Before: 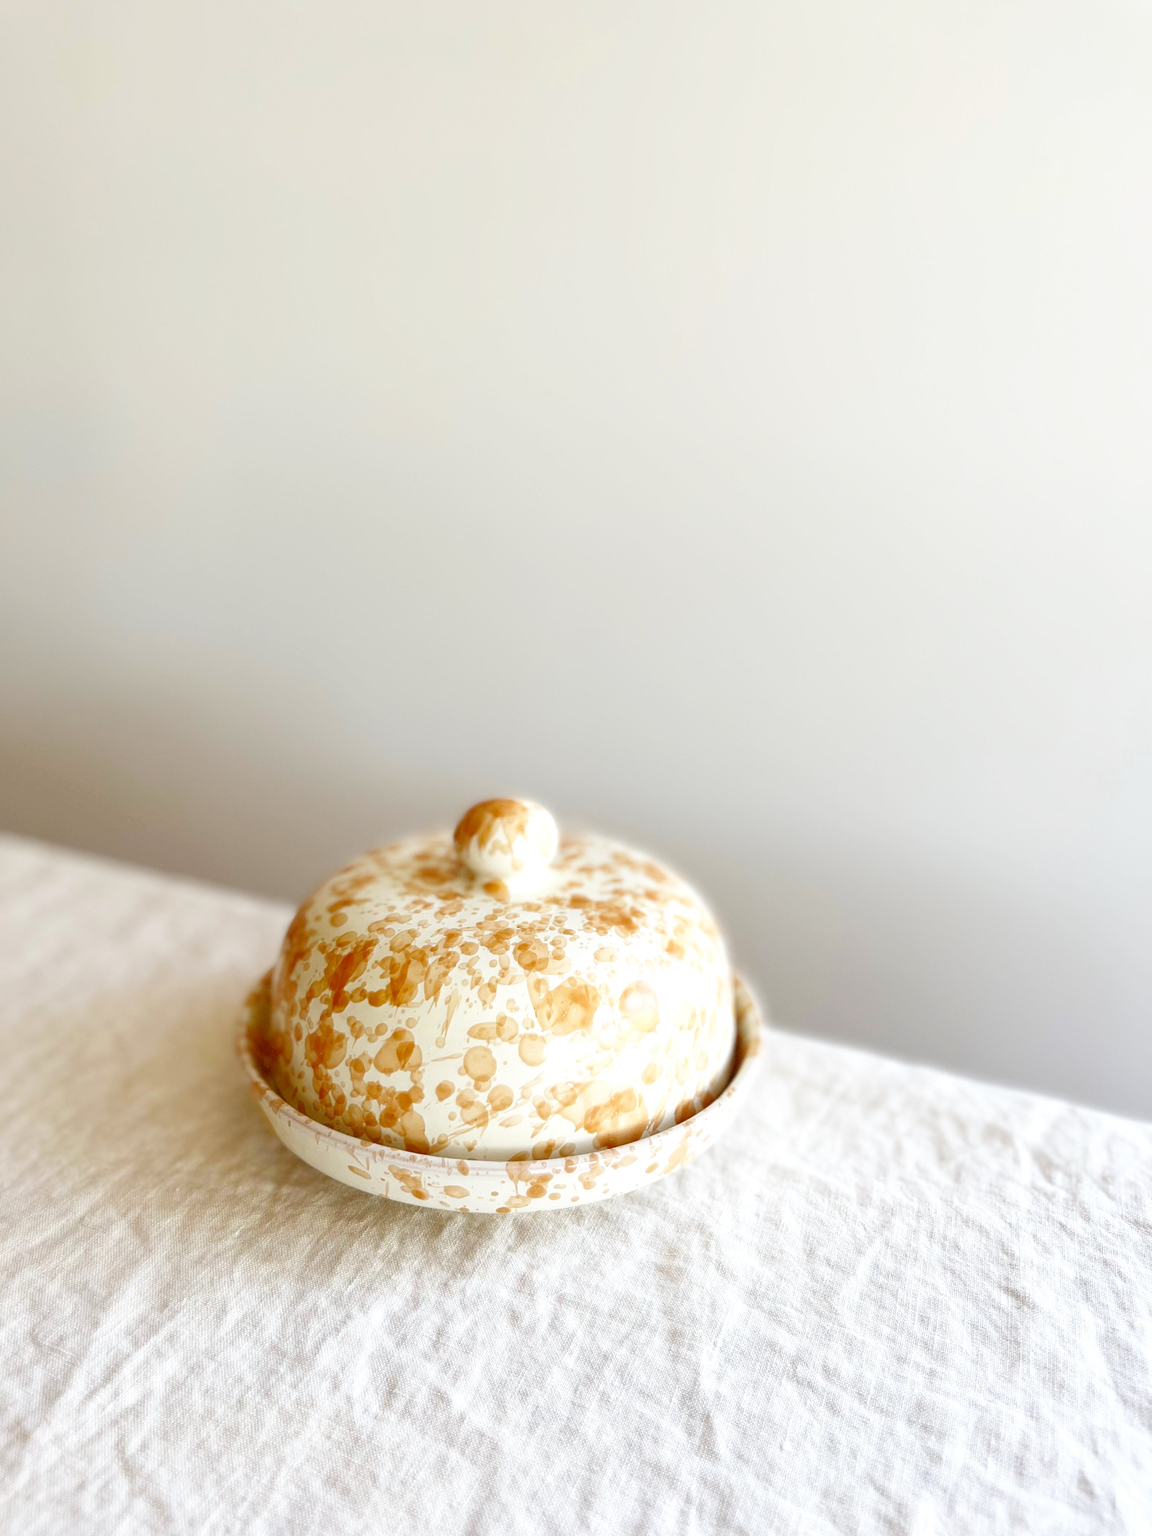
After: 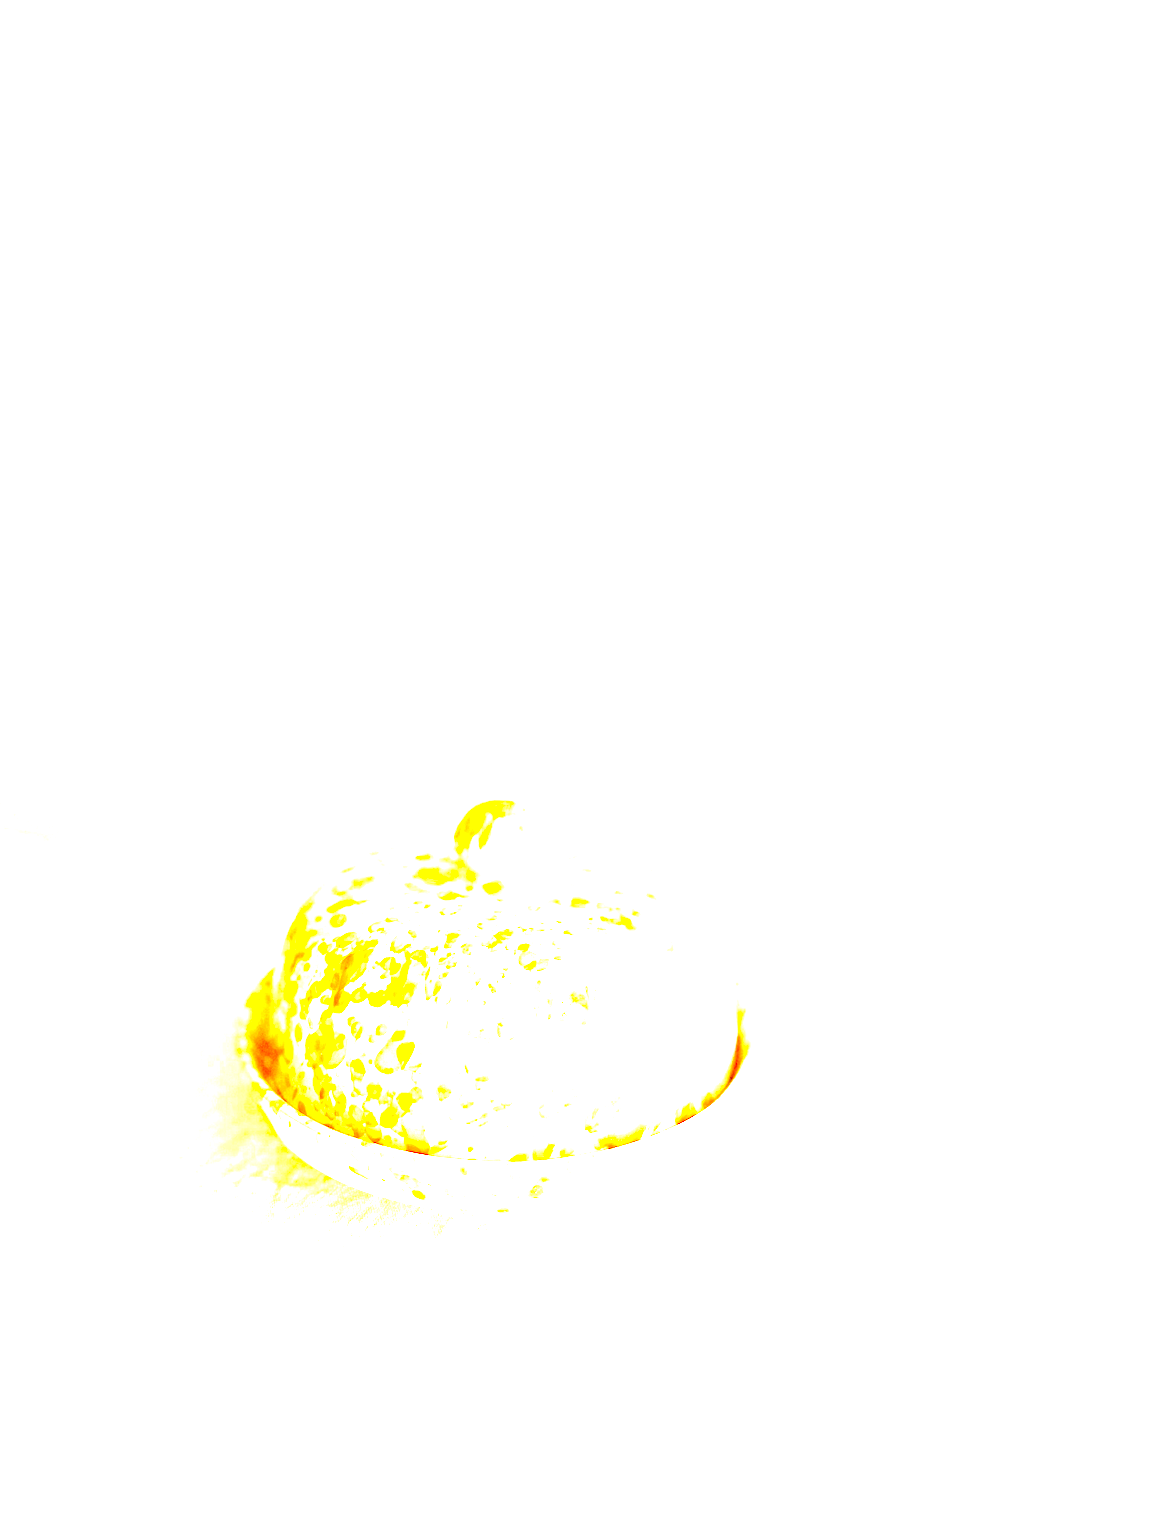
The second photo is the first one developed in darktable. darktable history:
exposure: black level correction 0, exposure 4 EV, compensate exposure bias true, compensate highlight preservation false
haze removal: strength 0.53, distance 0.925, compatibility mode true, adaptive false
